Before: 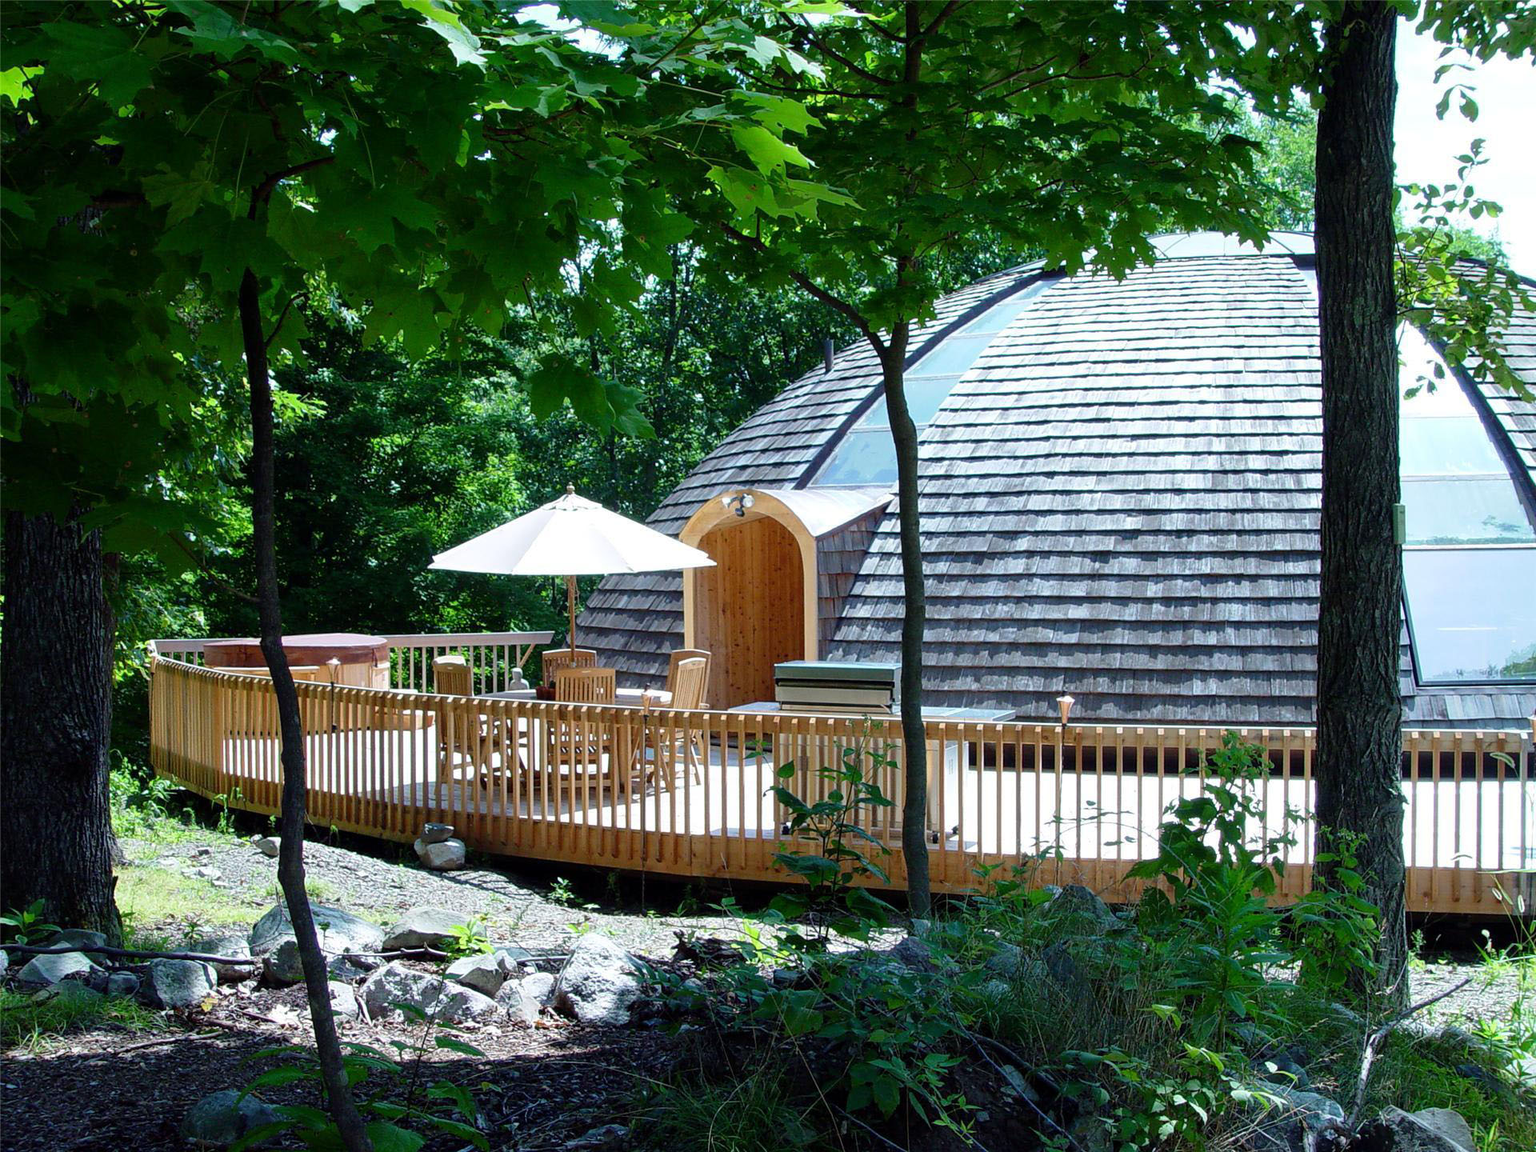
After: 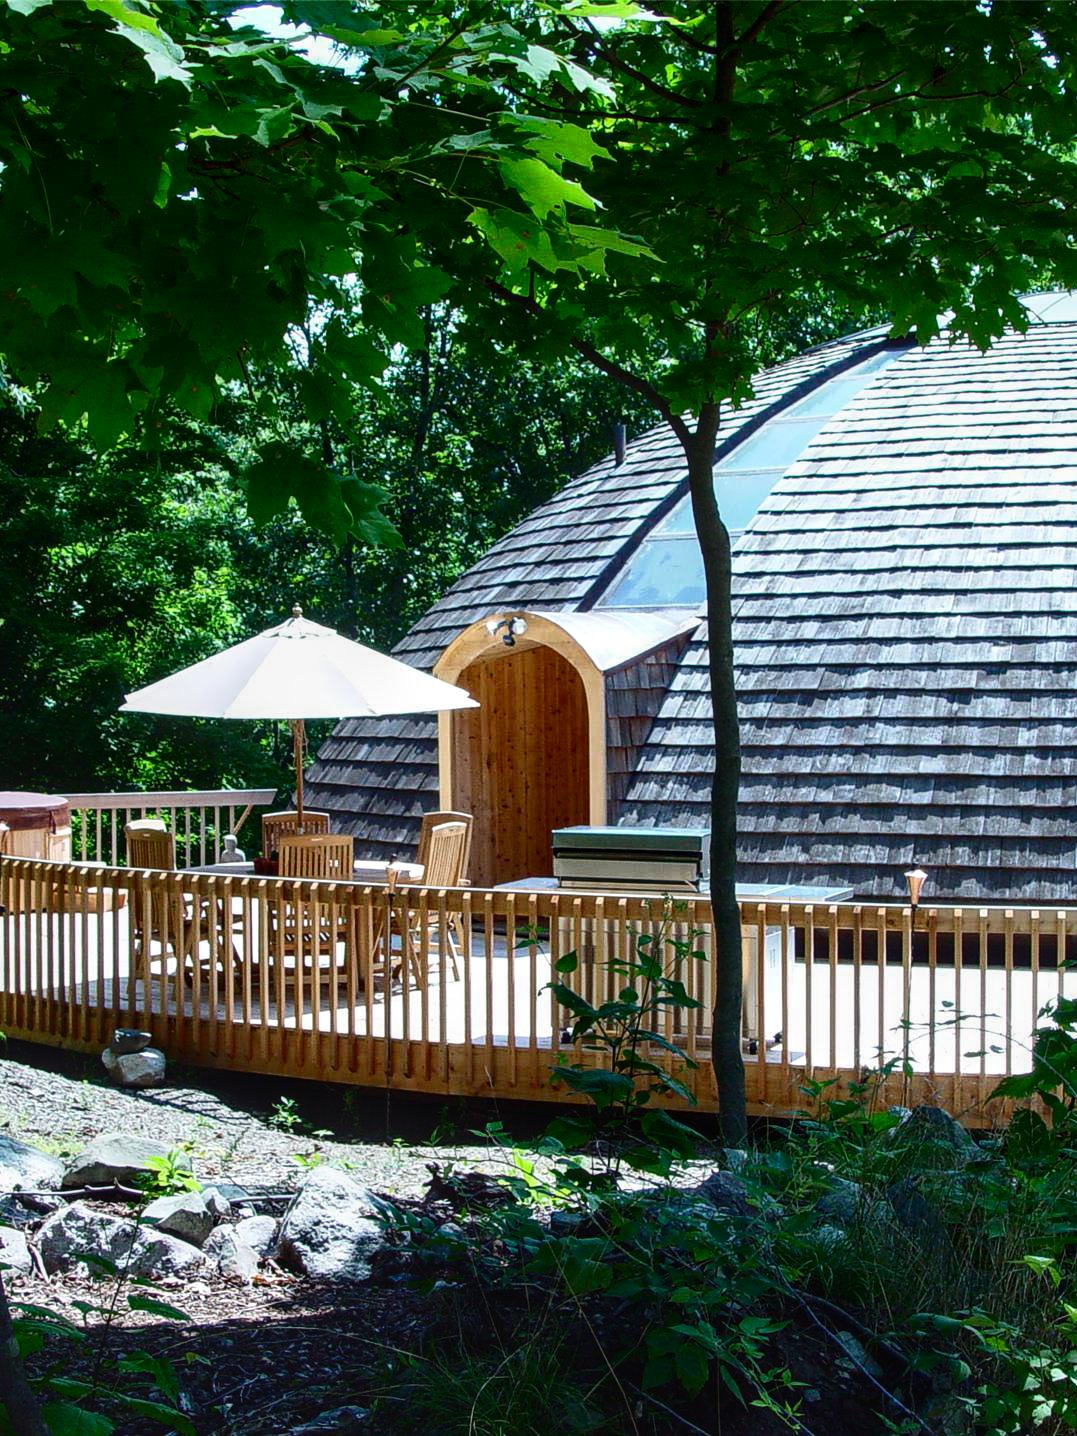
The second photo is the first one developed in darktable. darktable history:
crop: left 21.674%, right 22.086%
contrast brightness saturation: contrast 0.2, brightness -0.11, saturation 0.1
exposure: black level correction -0.005, exposure 0.054 EV, compensate highlight preservation false
local contrast: on, module defaults
